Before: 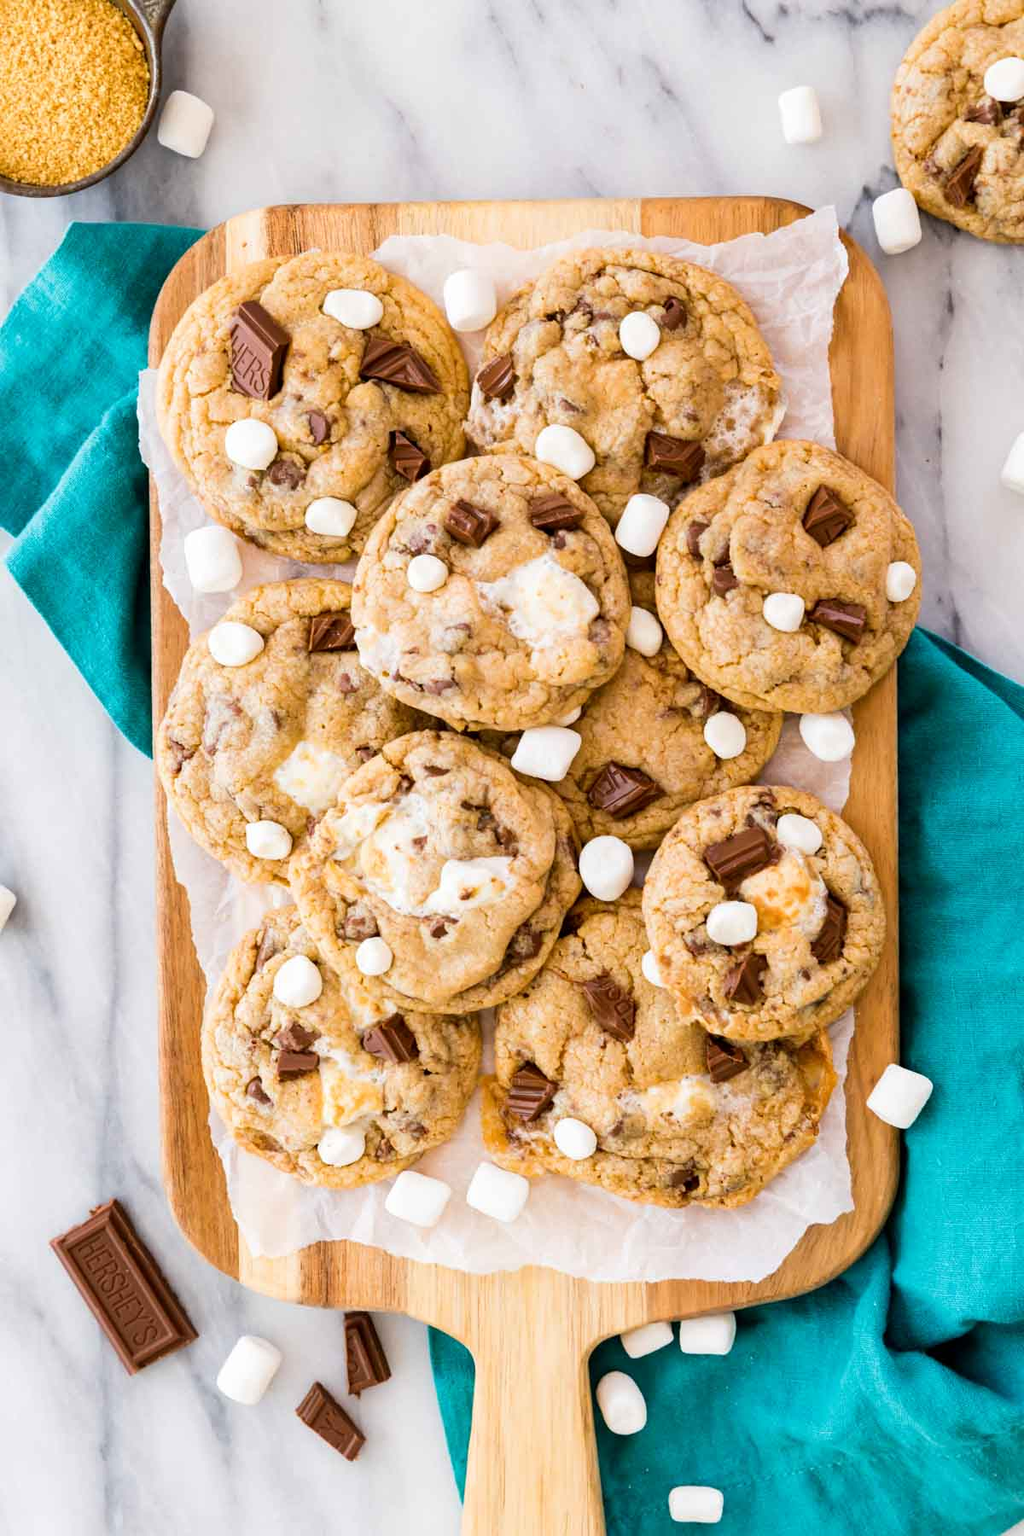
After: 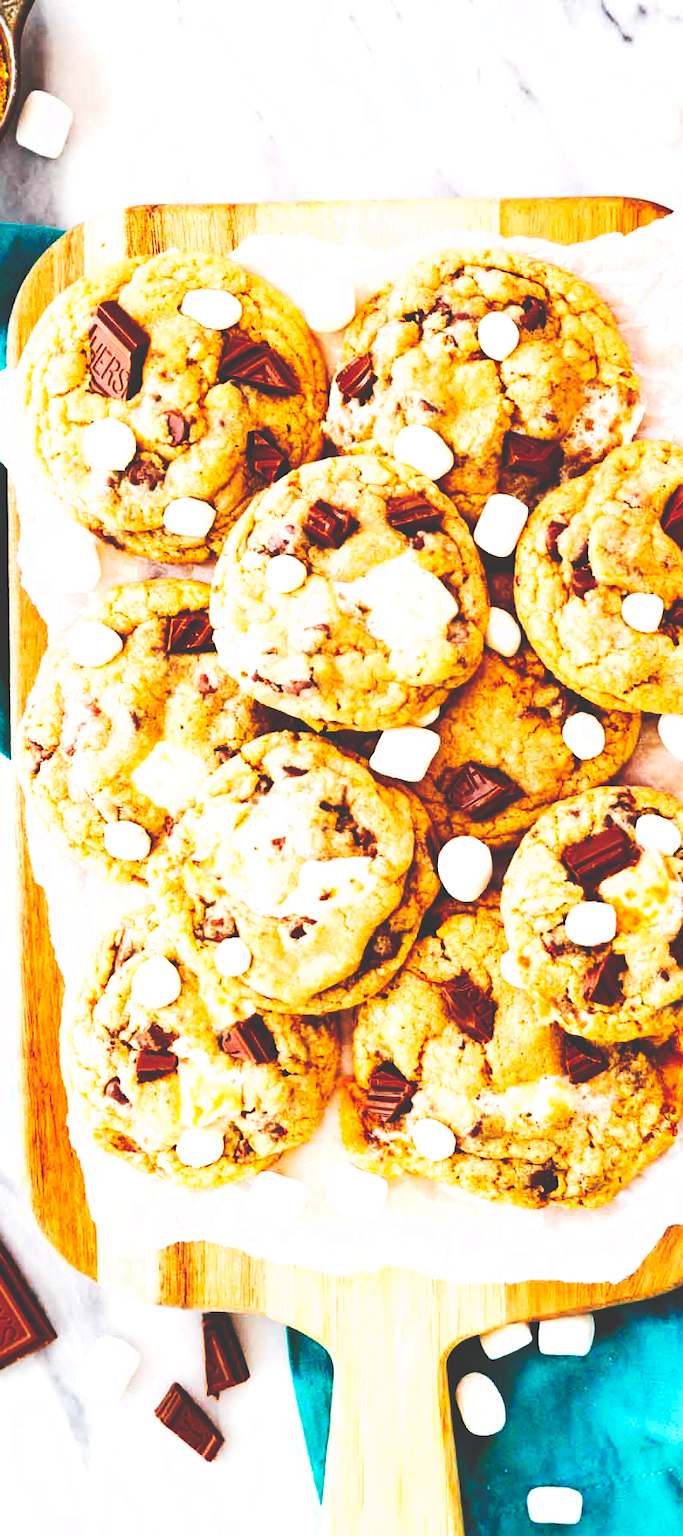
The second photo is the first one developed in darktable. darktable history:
tone equalizer: -7 EV 0.165 EV, -6 EV 0.587 EV, -5 EV 1.17 EV, -4 EV 1.33 EV, -3 EV 1.17 EV, -2 EV 0.6 EV, -1 EV 0.163 EV
exposure: exposure 0.366 EV, compensate exposure bias true, compensate highlight preservation false
base curve: curves: ch0 [(0, 0.036) (0.083, 0.04) (0.804, 1)], preserve colors none
crop and rotate: left 13.846%, right 19.485%
tone curve: curves: ch0 [(0, 0) (0.003, 0.046) (0.011, 0.052) (0.025, 0.059) (0.044, 0.069) (0.069, 0.084) (0.1, 0.107) (0.136, 0.133) (0.177, 0.171) (0.224, 0.216) (0.277, 0.293) (0.335, 0.371) (0.399, 0.481) (0.468, 0.577) (0.543, 0.662) (0.623, 0.749) (0.709, 0.831) (0.801, 0.891) (0.898, 0.942) (1, 1)], preserve colors none
